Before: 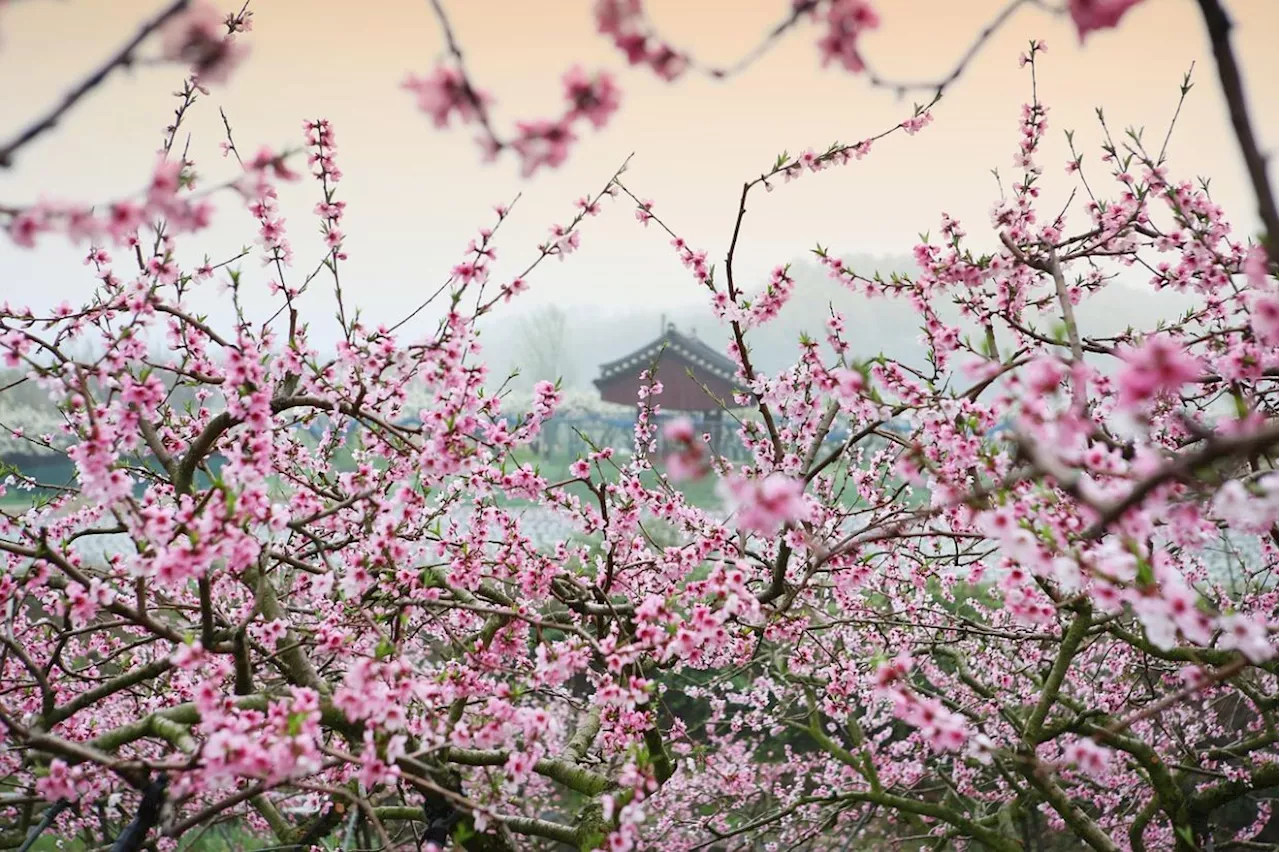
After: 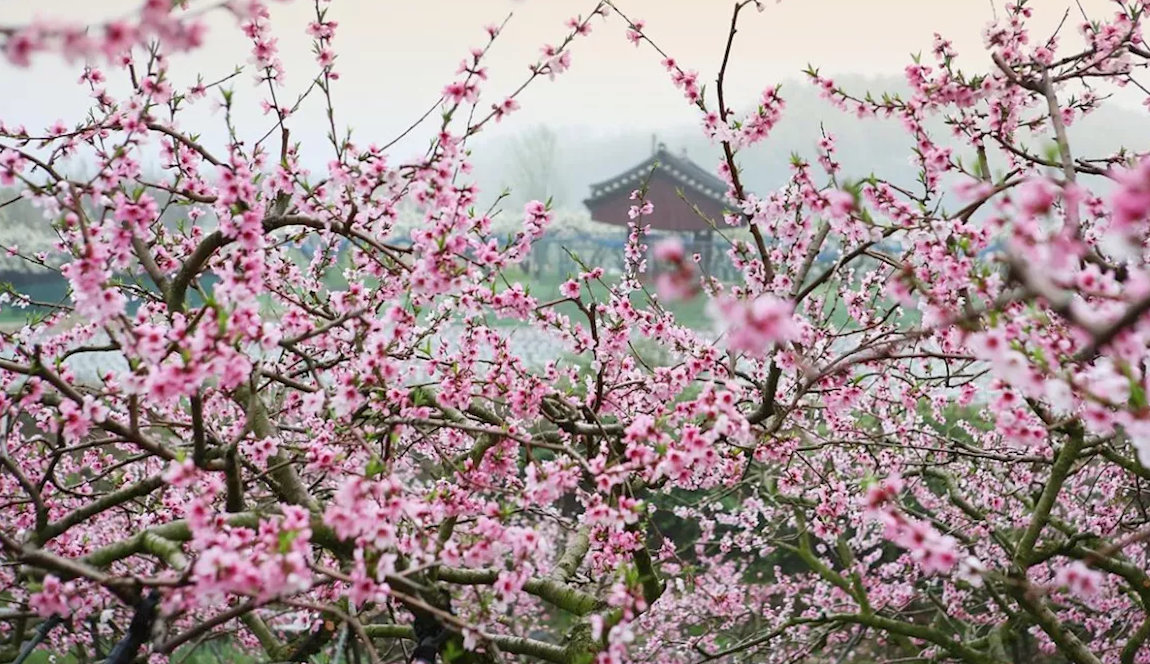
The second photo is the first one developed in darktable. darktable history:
rotate and perspective: rotation 0.192°, lens shift (horizontal) -0.015, crop left 0.005, crop right 0.996, crop top 0.006, crop bottom 0.99
crop: top 20.916%, right 9.437%, bottom 0.316%
